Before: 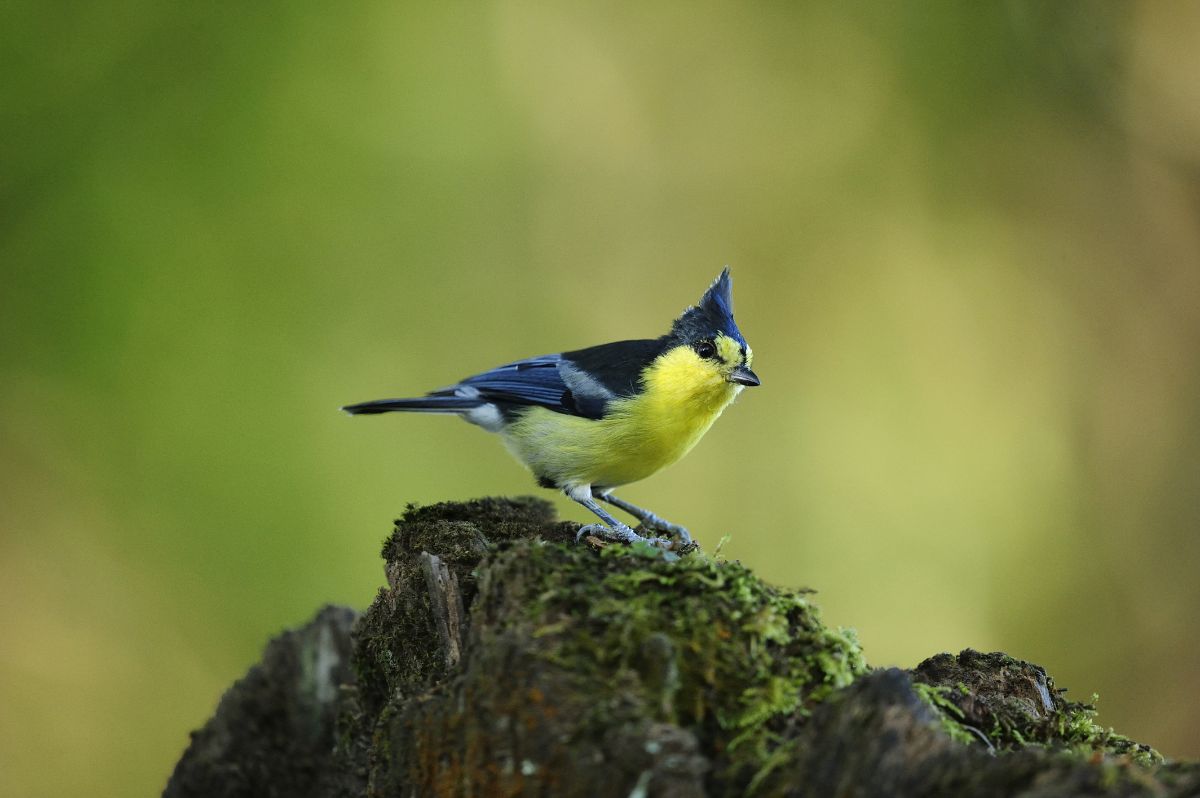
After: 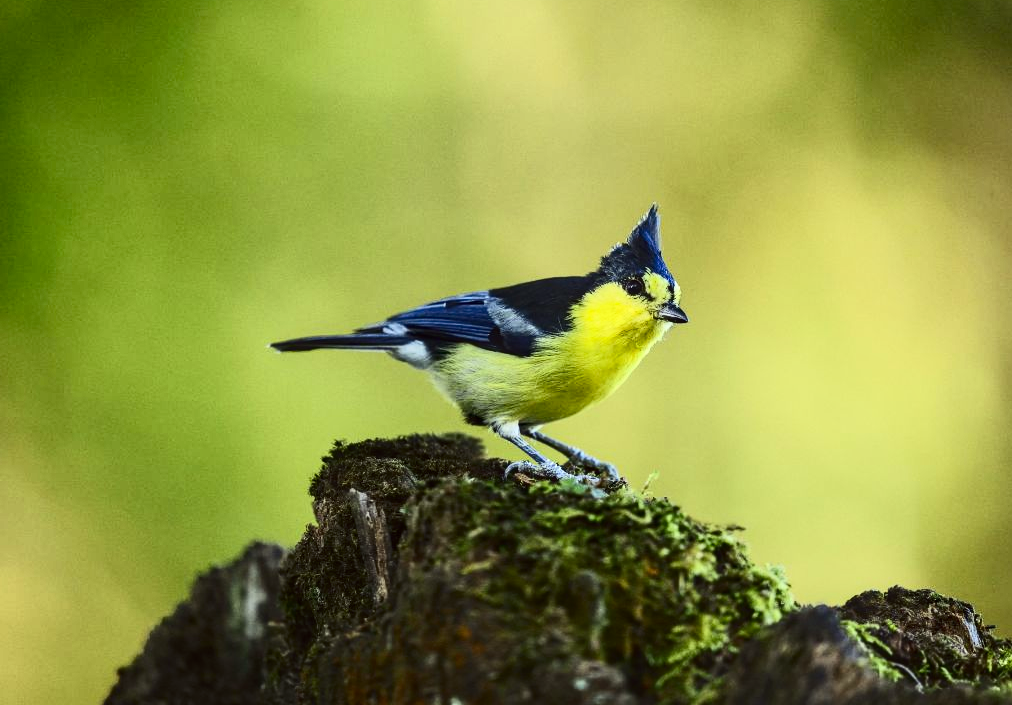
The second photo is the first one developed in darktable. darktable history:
crop: left 6.07%, top 7.937%, right 9.551%, bottom 3.682%
contrast brightness saturation: contrast 0.414, brightness 0.112, saturation 0.213
color correction: highlights a* -0.878, highlights b* 4.6, shadows a* 3.65
local contrast: on, module defaults
